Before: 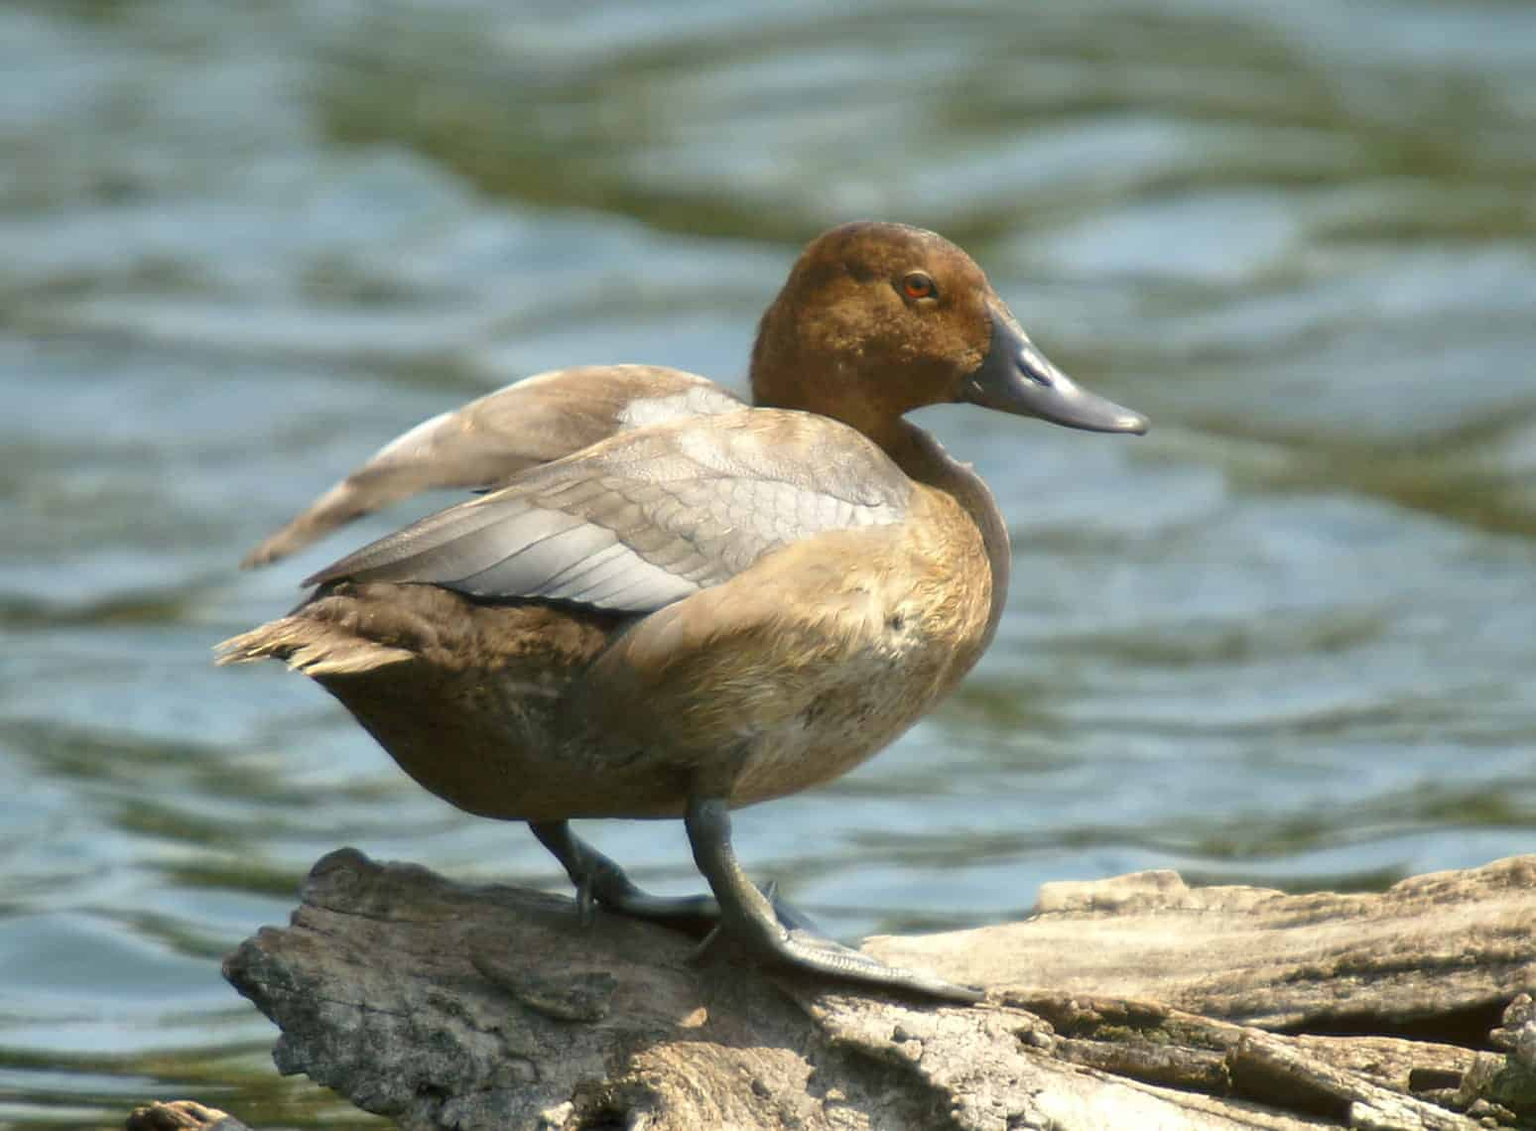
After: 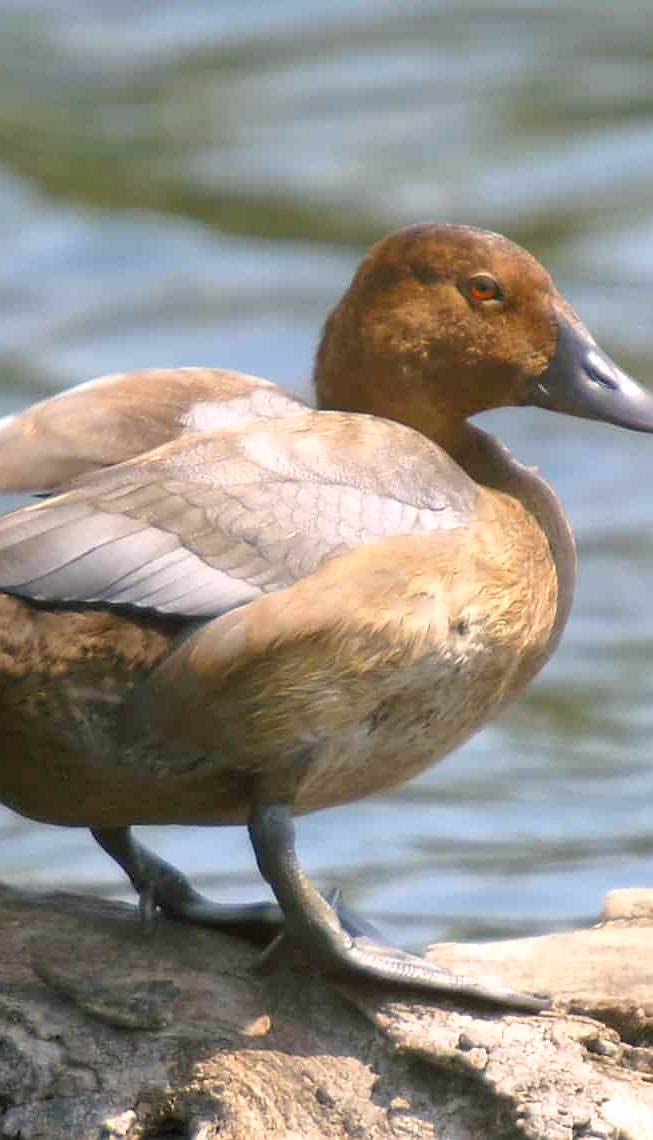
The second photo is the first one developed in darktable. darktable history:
white balance: red 1.05, blue 1.072
sharpen: radius 1
crop: left 28.583%, right 29.231%
contrast brightness saturation: contrast 0.03, brightness 0.06, saturation 0.13
